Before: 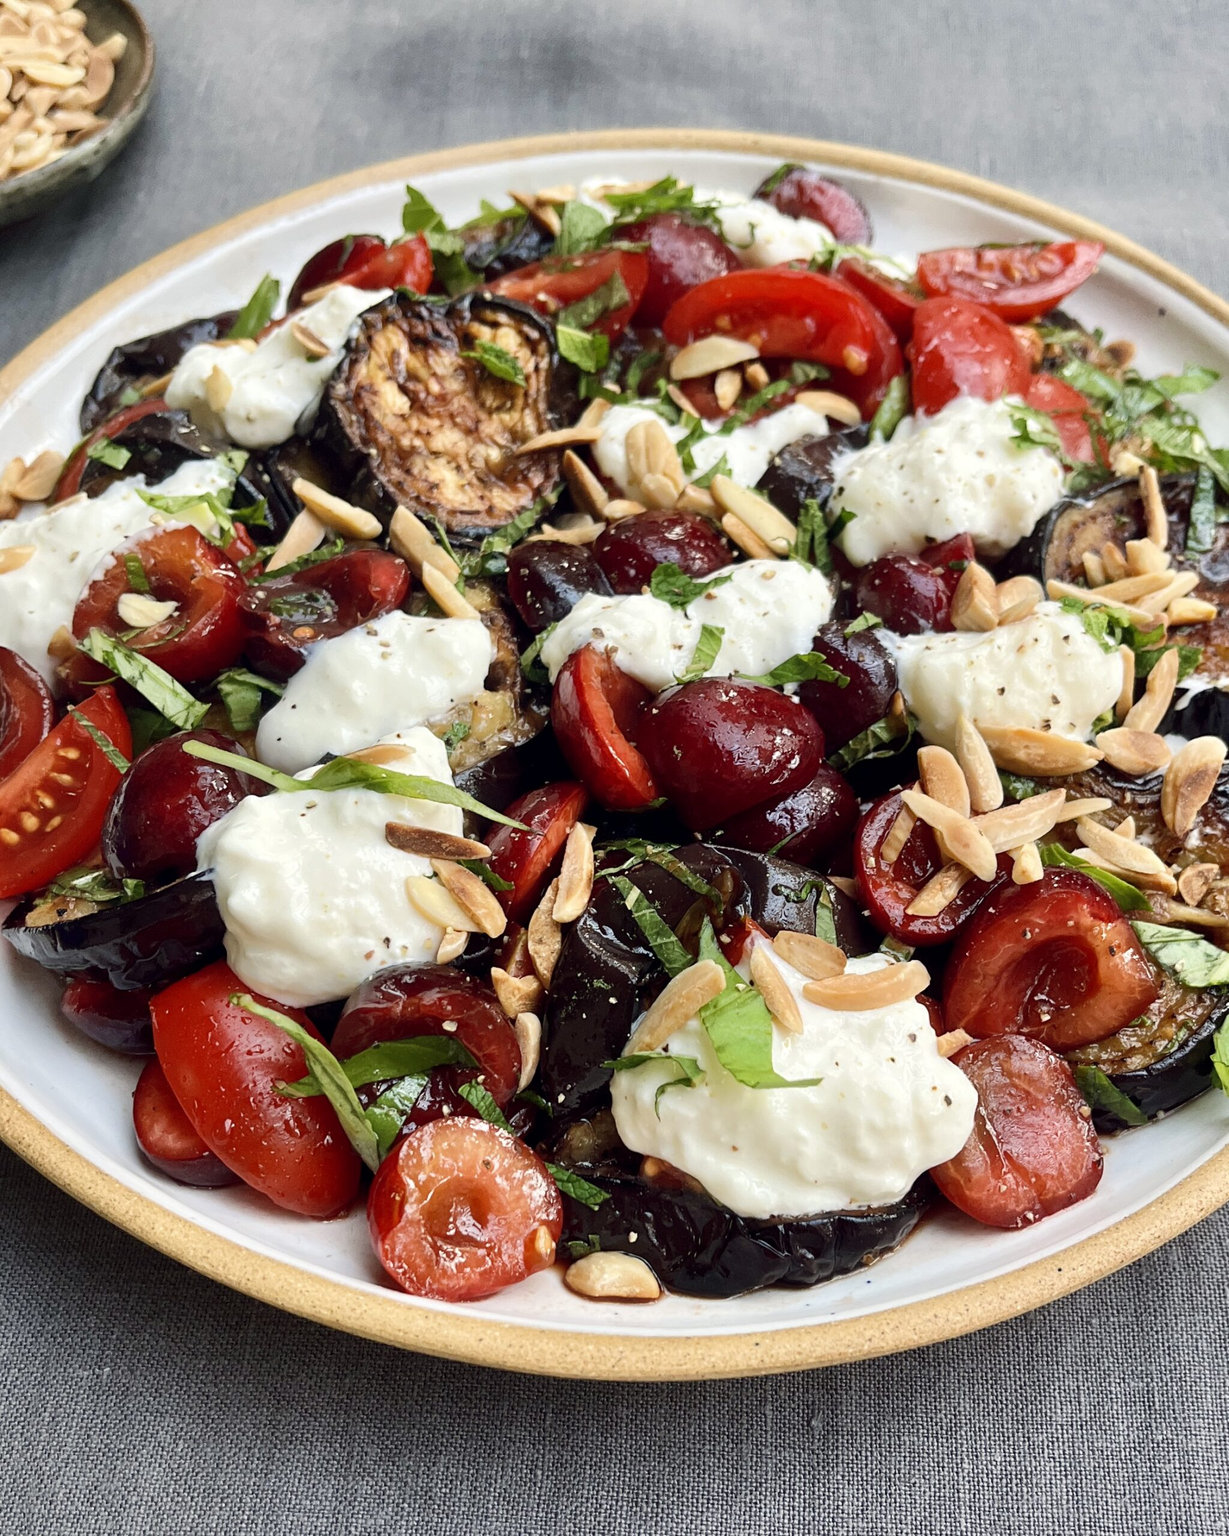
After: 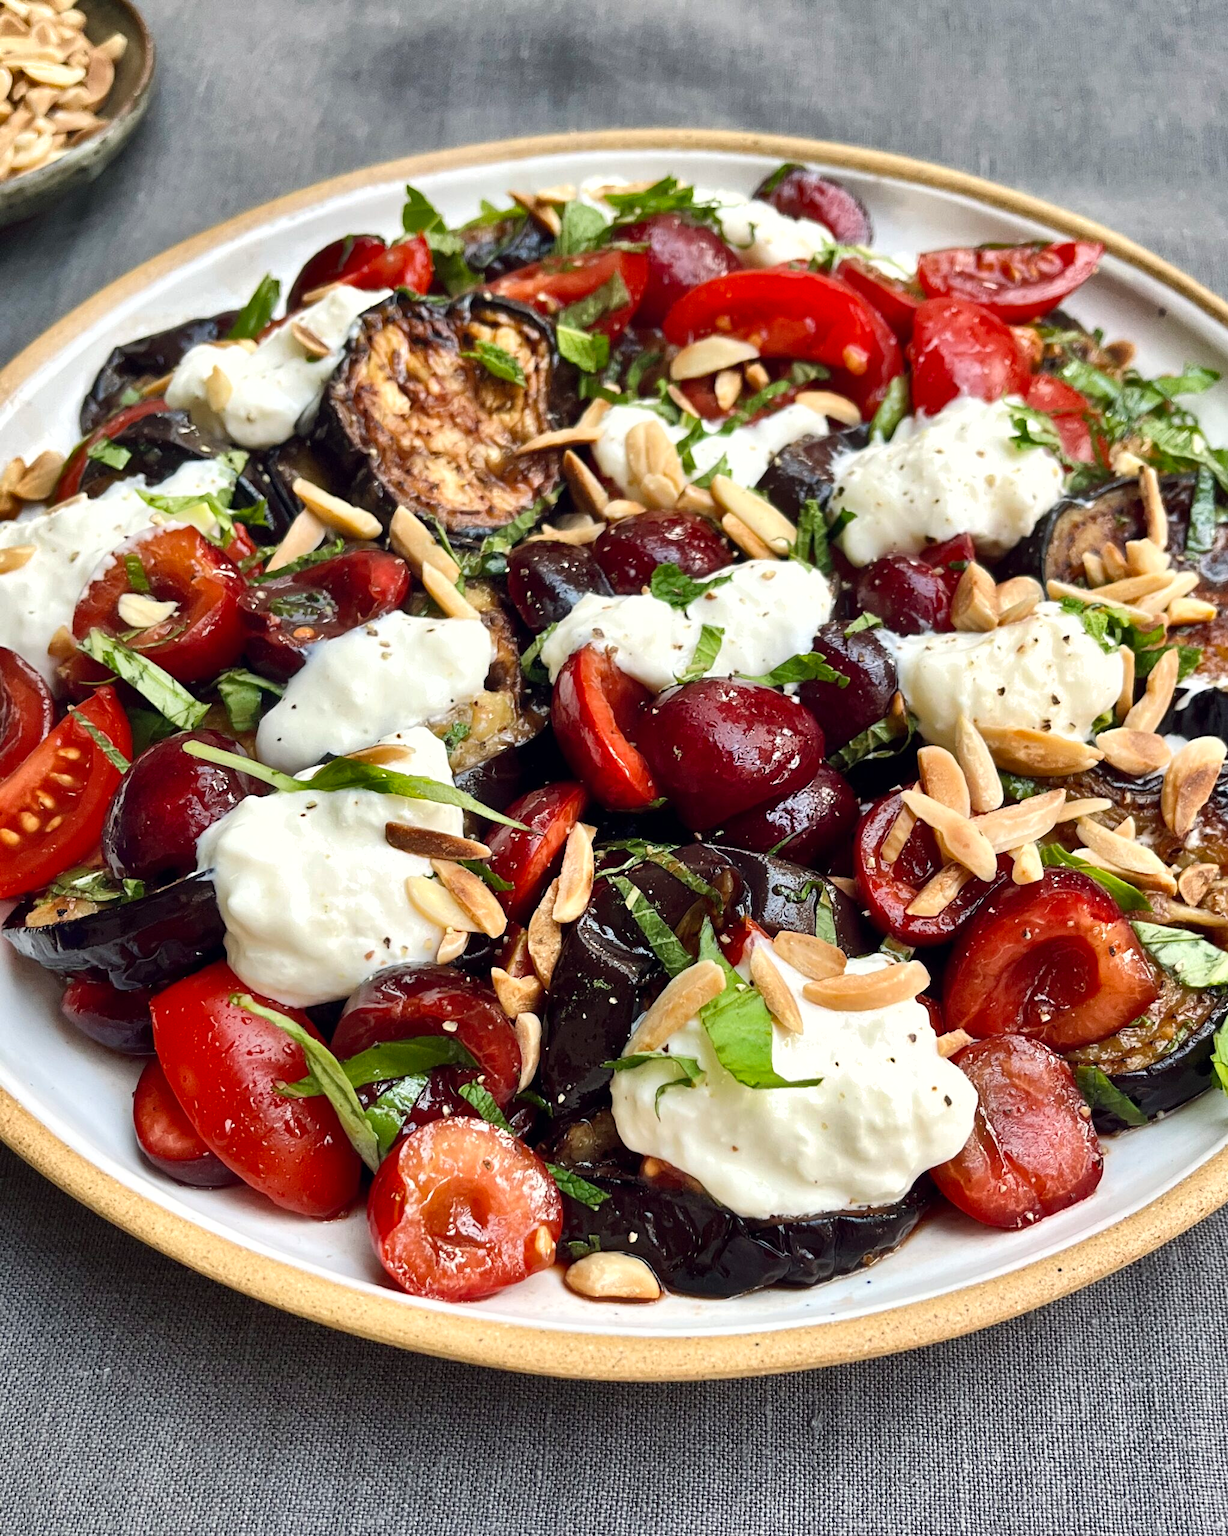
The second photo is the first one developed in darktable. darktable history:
exposure: exposure 0.2 EV, compensate highlight preservation false
shadows and highlights: radius 108.52, shadows 44.07, highlights -67.8, low approximation 0.01, soften with gaussian
